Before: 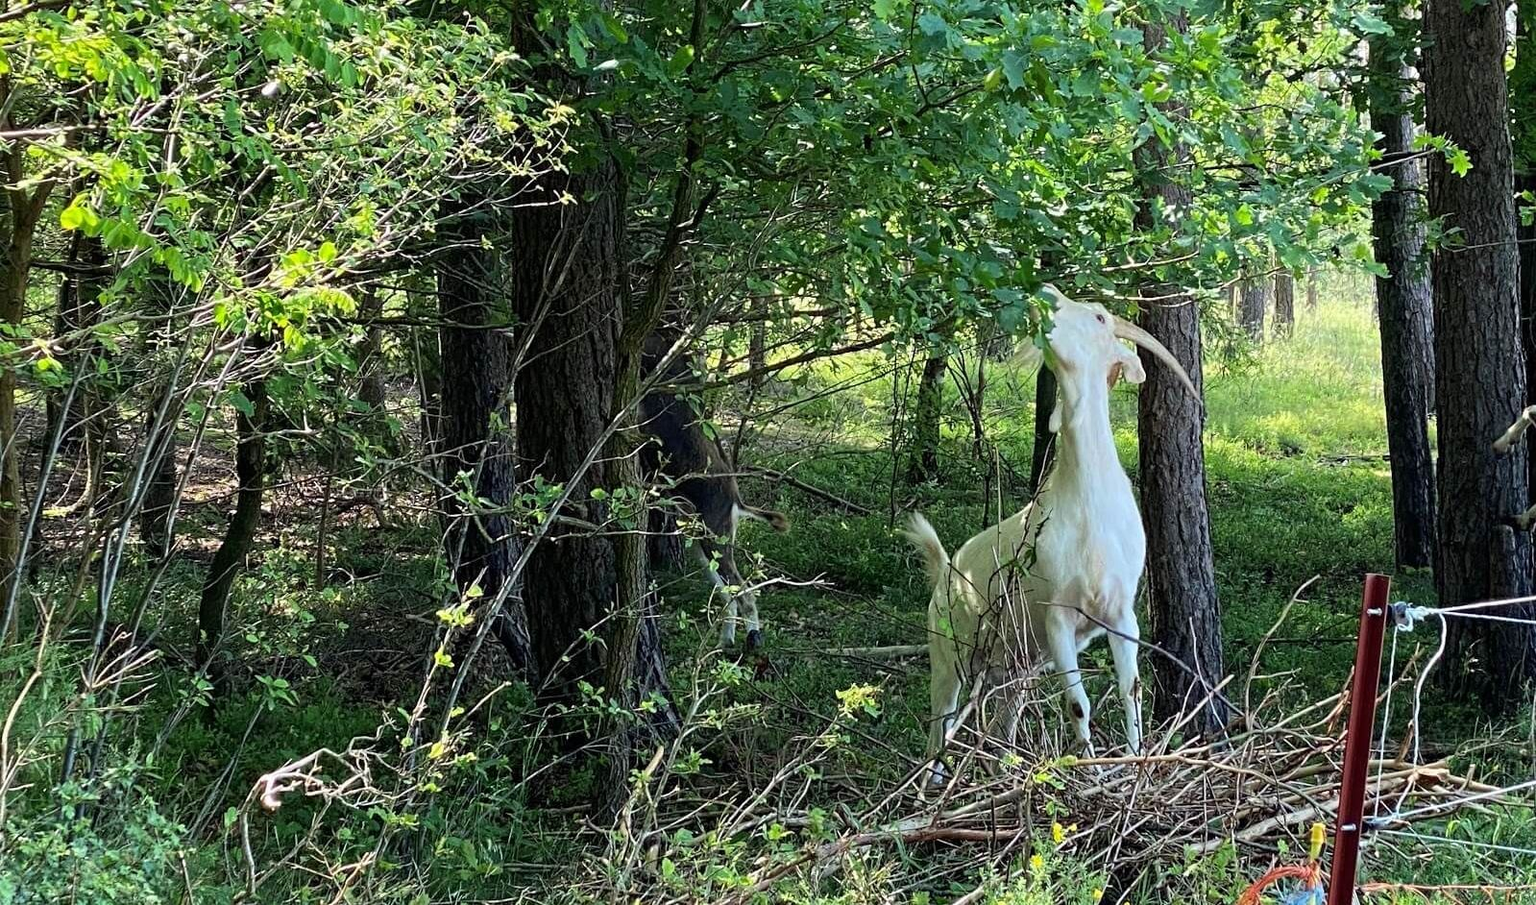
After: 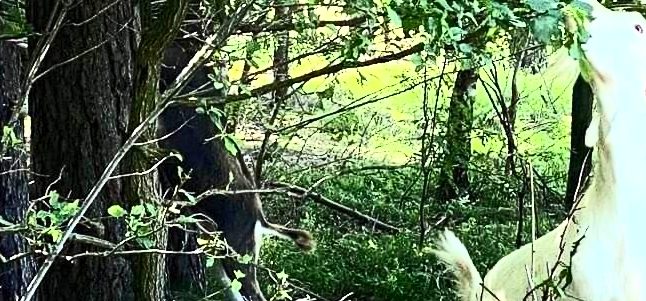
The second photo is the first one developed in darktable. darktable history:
crop: left 31.751%, top 32.172%, right 27.8%, bottom 35.83%
contrast brightness saturation: contrast 0.62, brightness 0.34, saturation 0.14
exposure: black level correction 0.001, exposure 0.5 EV, compensate exposure bias true, compensate highlight preservation false
